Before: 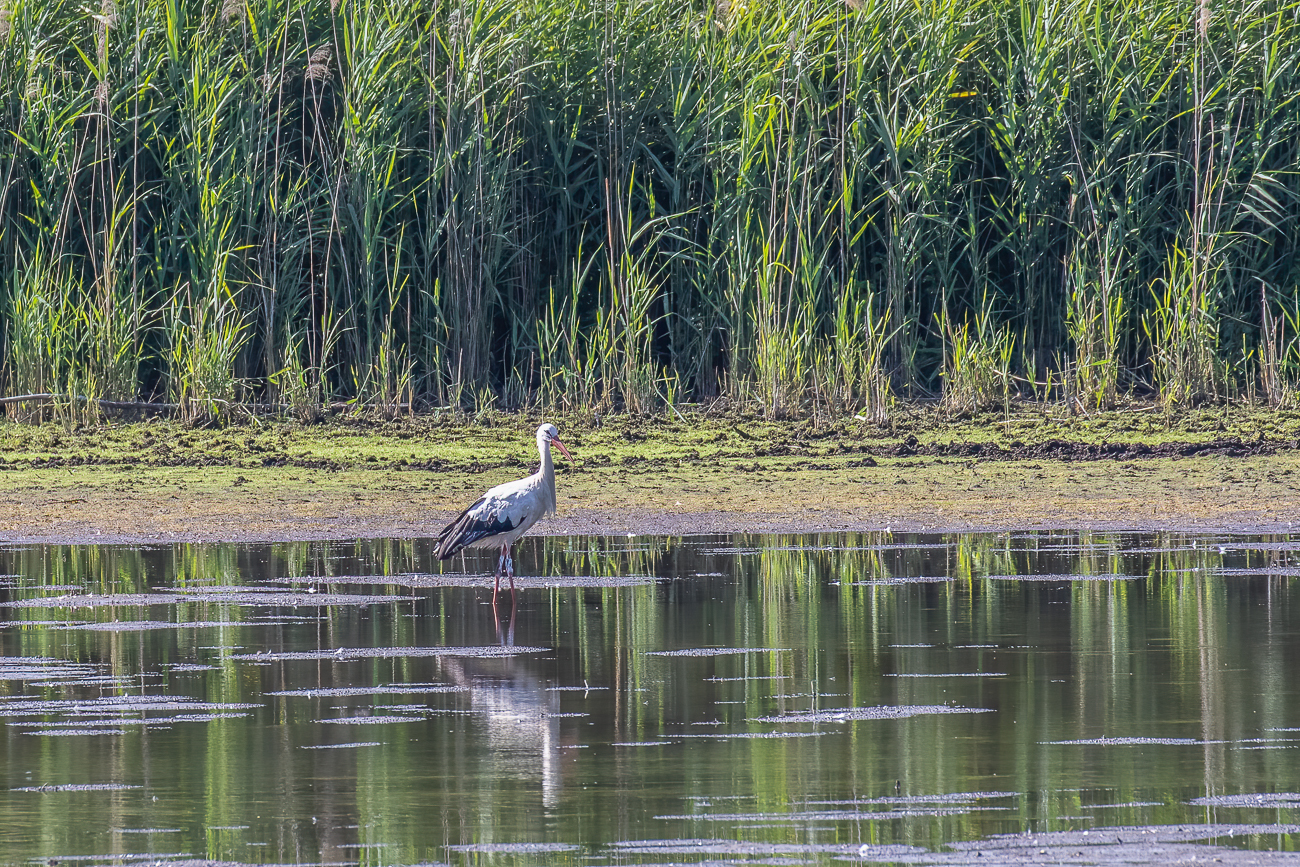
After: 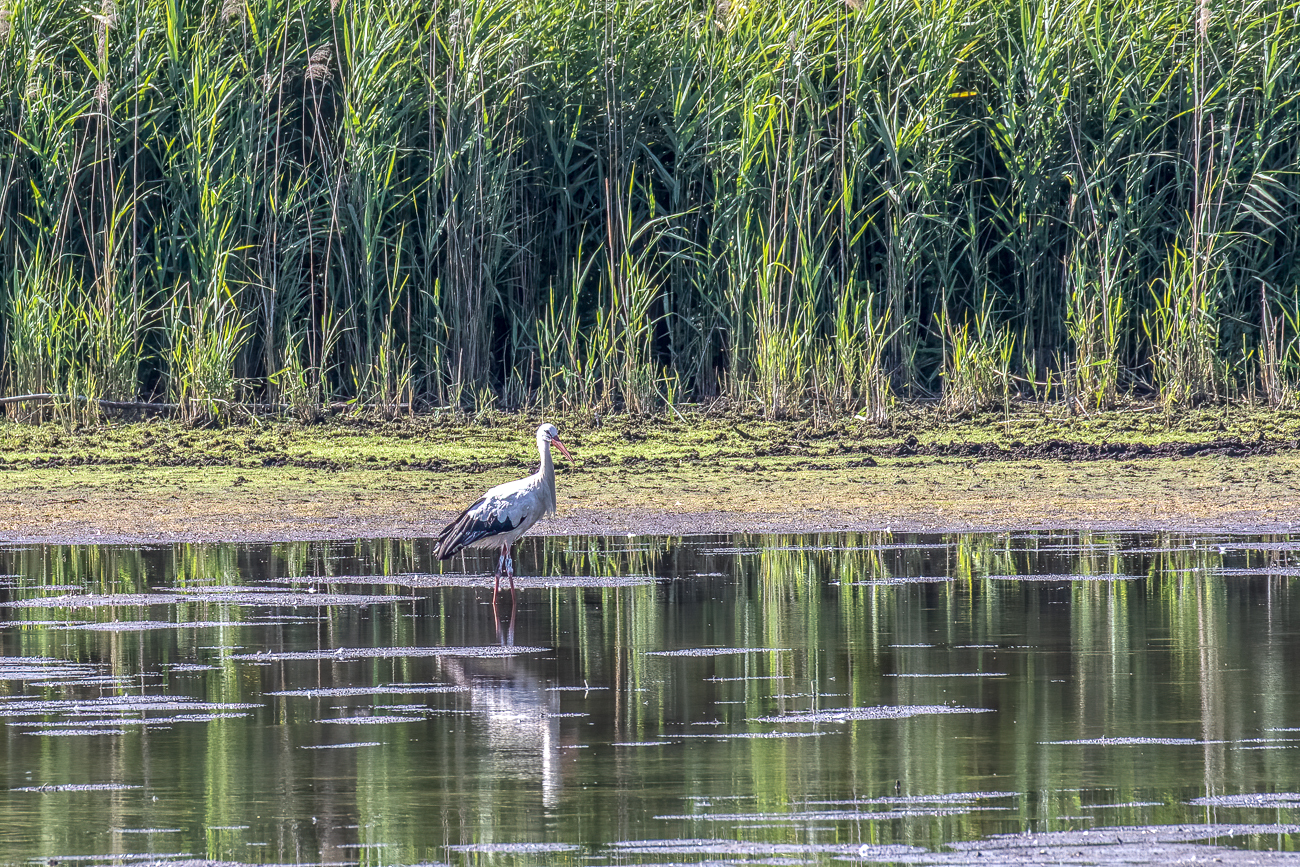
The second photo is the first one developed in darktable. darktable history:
exposure: exposure 0.134 EV, compensate highlight preservation false
local contrast: highlights 63%, detail 143%, midtone range 0.427
